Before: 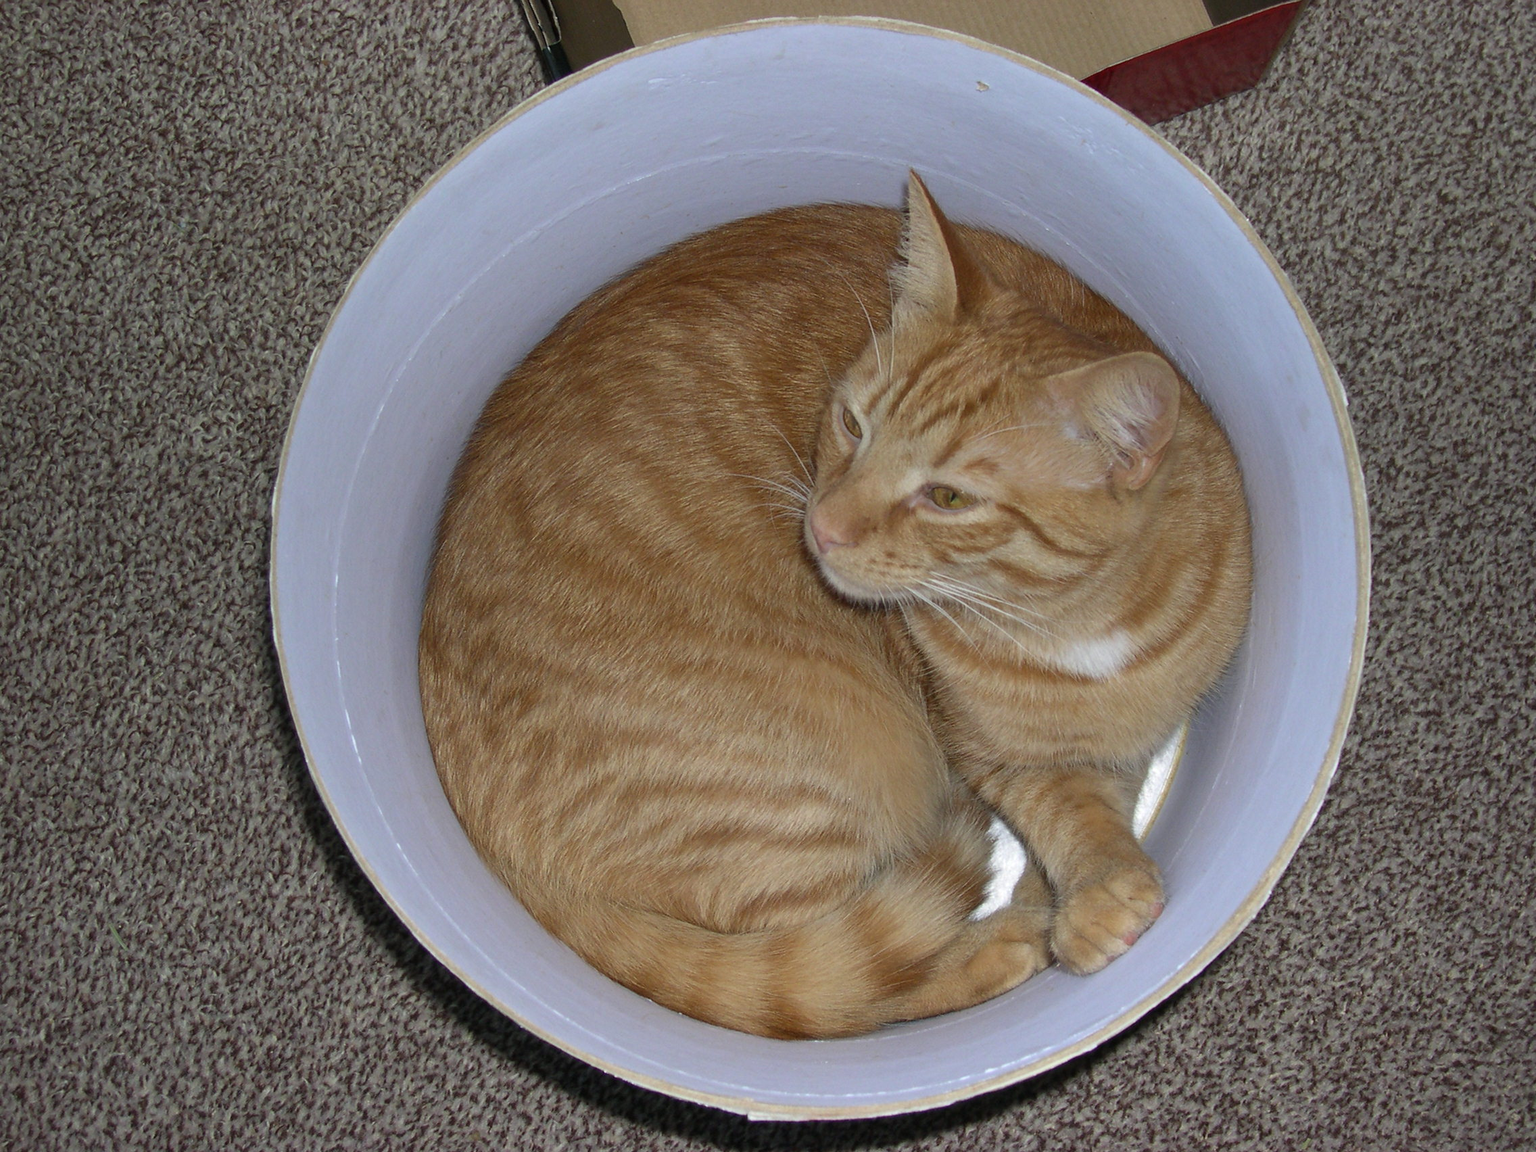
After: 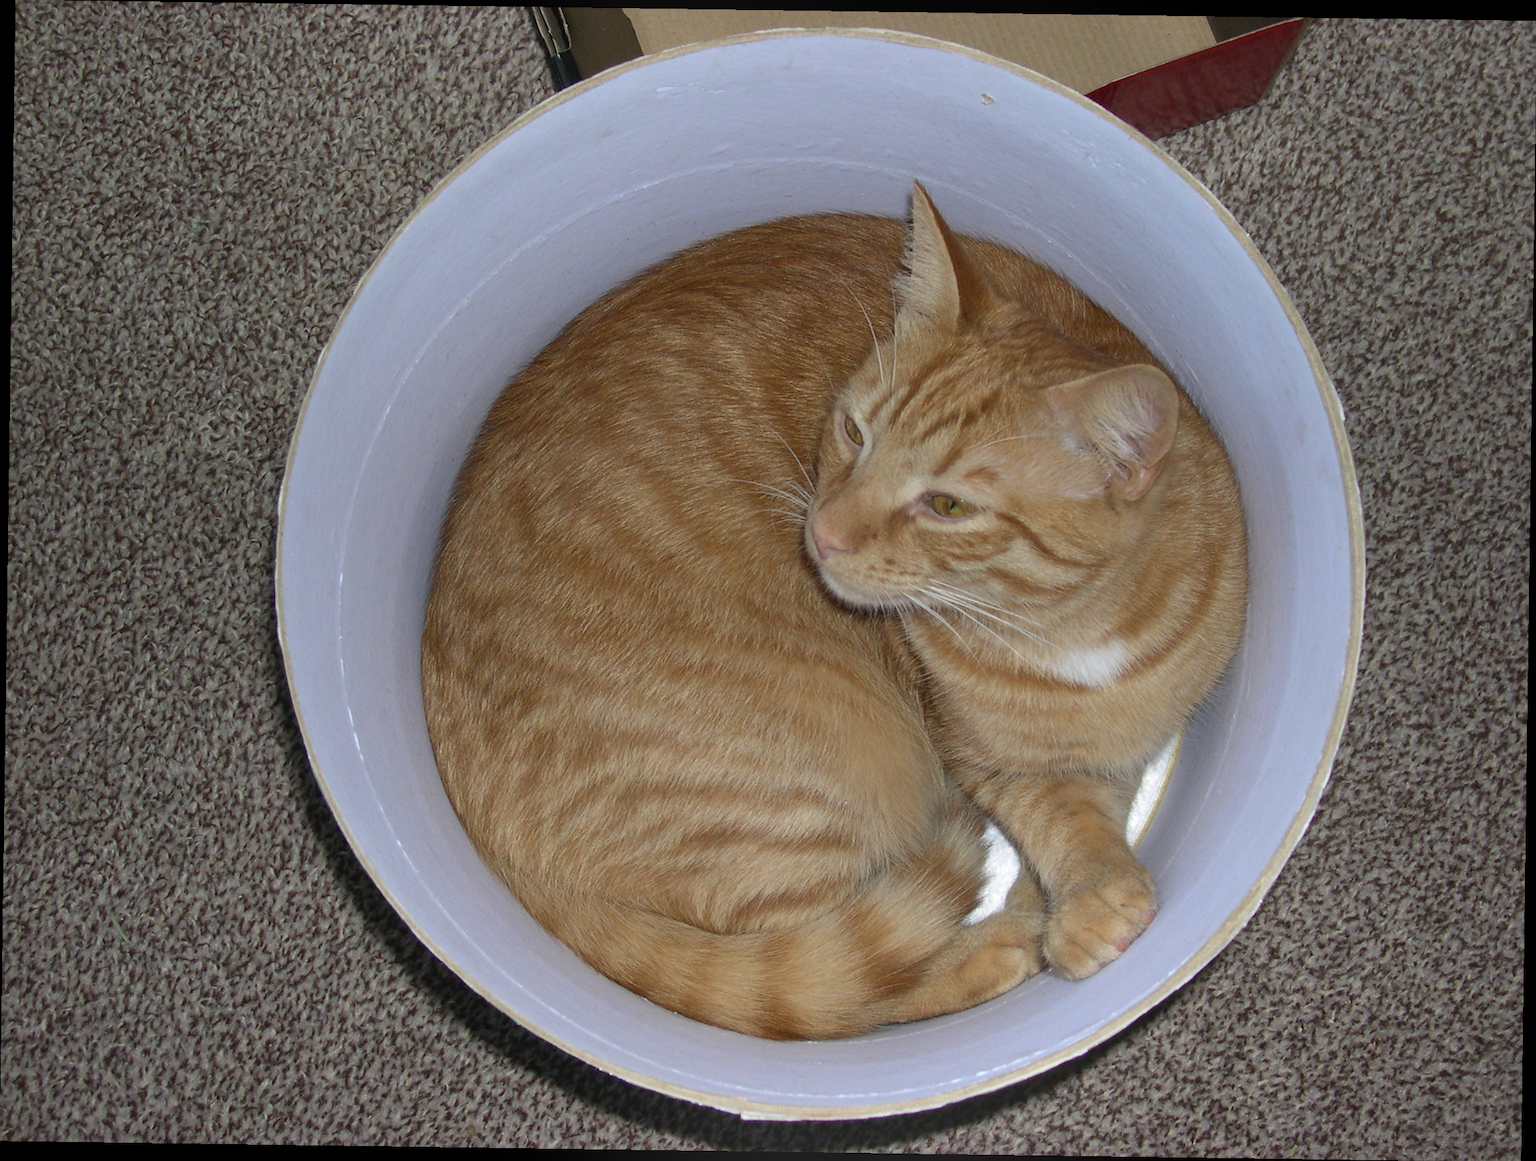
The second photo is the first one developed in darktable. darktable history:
rotate and perspective: rotation 0.8°, automatic cropping off
bloom: on, module defaults
